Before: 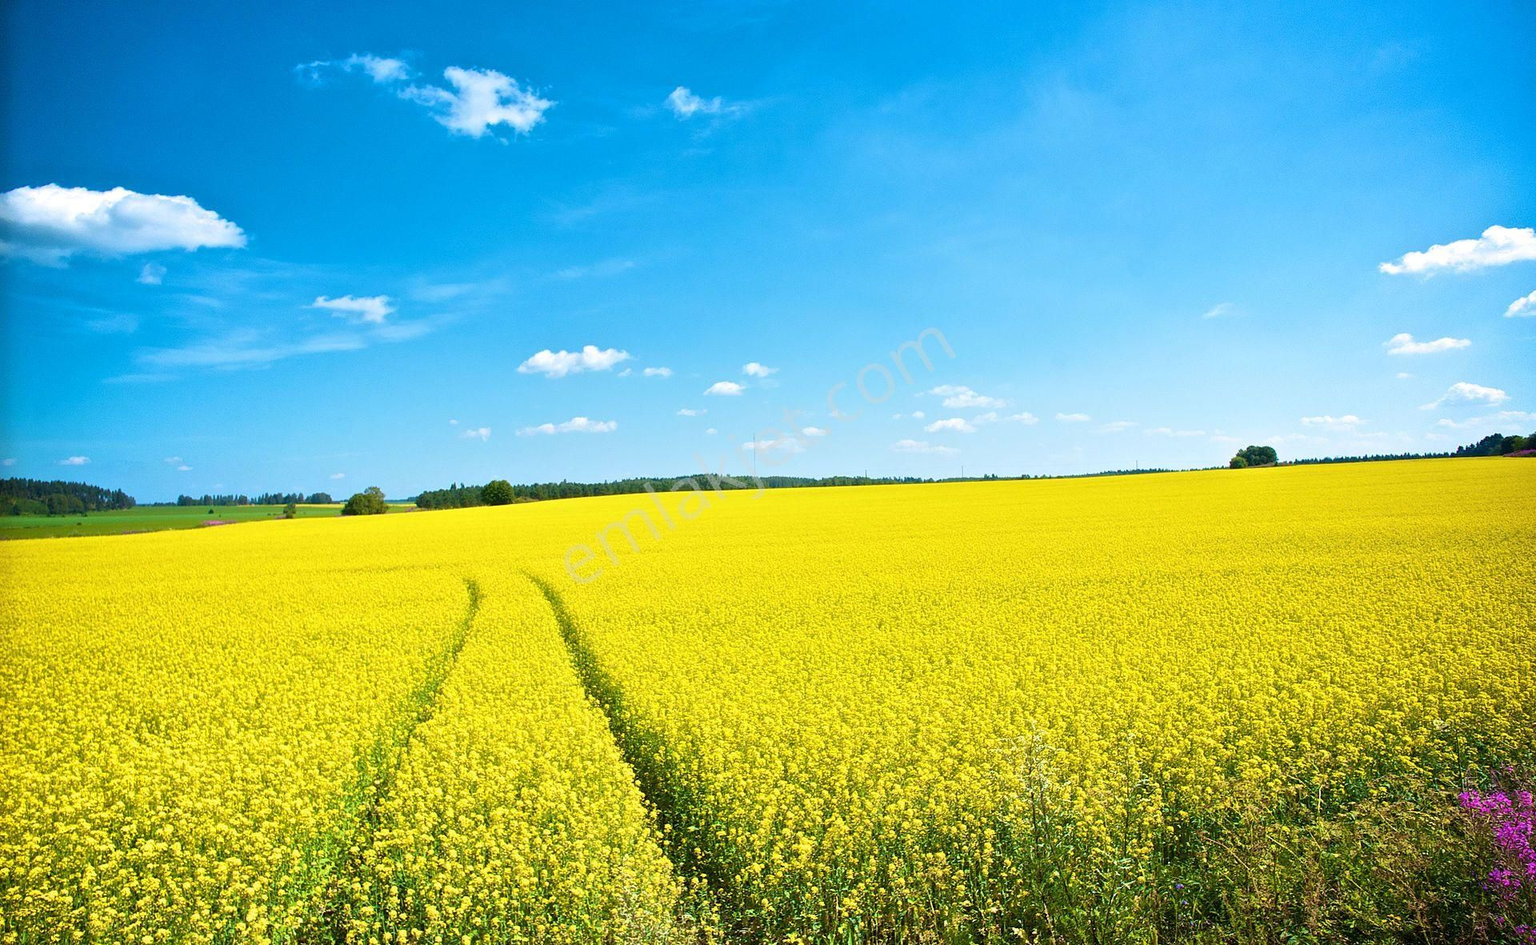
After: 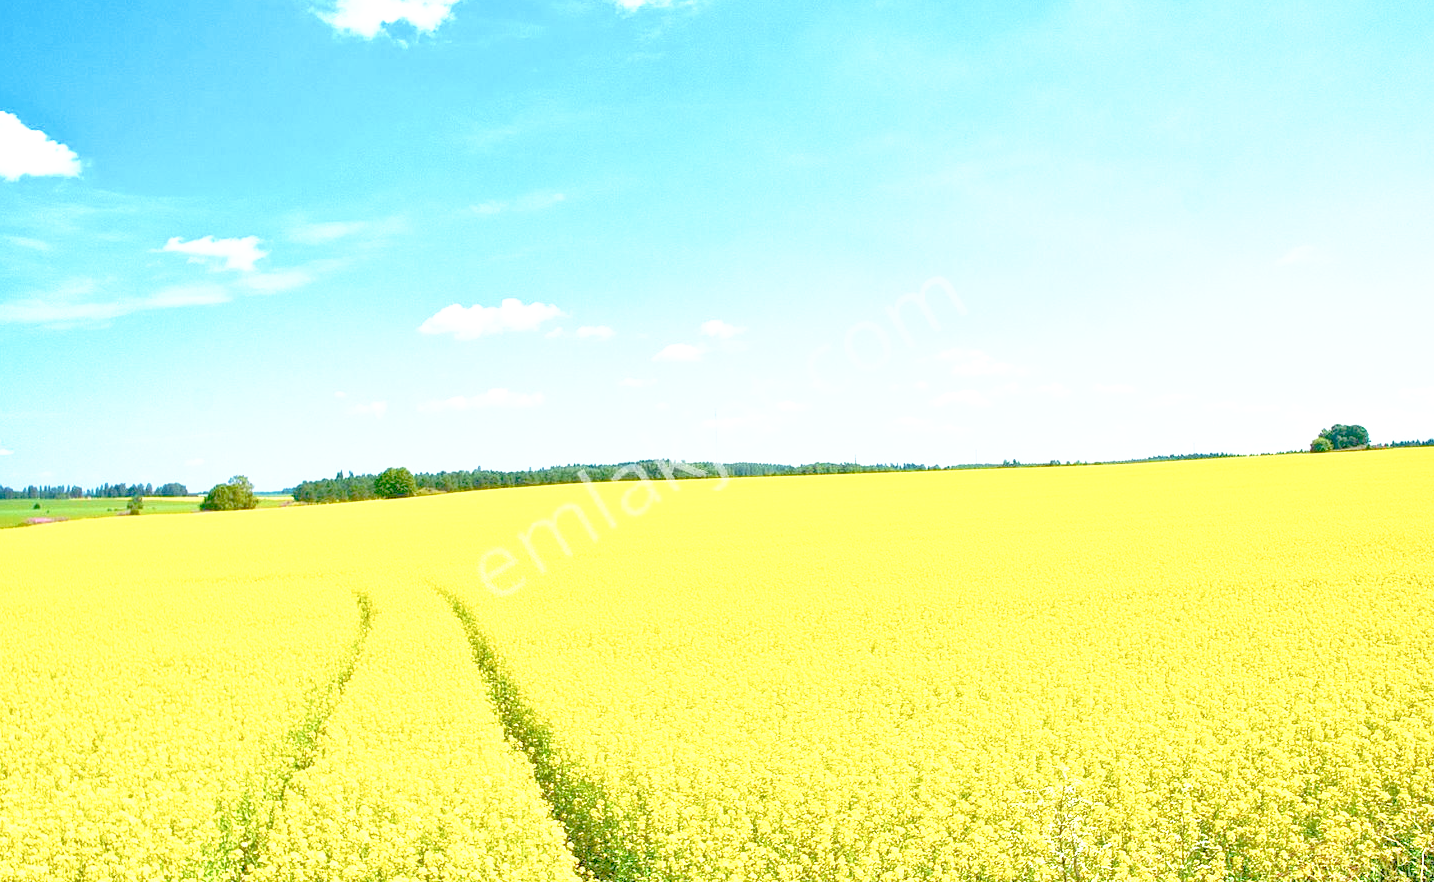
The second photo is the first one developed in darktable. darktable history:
exposure: exposure 0.4 EV, compensate highlight preservation false
crop and rotate: left 11.831%, top 11.346%, right 13.429%, bottom 13.899%
tone equalizer: -7 EV 0.15 EV, -6 EV 0.6 EV, -5 EV 1.15 EV, -4 EV 1.33 EV, -3 EV 1.15 EV, -2 EV 0.6 EV, -1 EV 0.15 EV, mask exposure compensation -0.5 EV
base curve: curves: ch0 [(0, 0) (0.032, 0.025) (0.121, 0.166) (0.206, 0.329) (0.605, 0.79) (1, 1)], preserve colors none
tone curve: curves: ch0 [(0, 0) (0.003, 0.007) (0.011, 0.011) (0.025, 0.021) (0.044, 0.04) (0.069, 0.07) (0.1, 0.129) (0.136, 0.187) (0.177, 0.254) (0.224, 0.325) (0.277, 0.398) (0.335, 0.461) (0.399, 0.513) (0.468, 0.571) (0.543, 0.624) (0.623, 0.69) (0.709, 0.777) (0.801, 0.86) (0.898, 0.953) (1, 1)], preserve colors none
local contrast: on, module defaults
